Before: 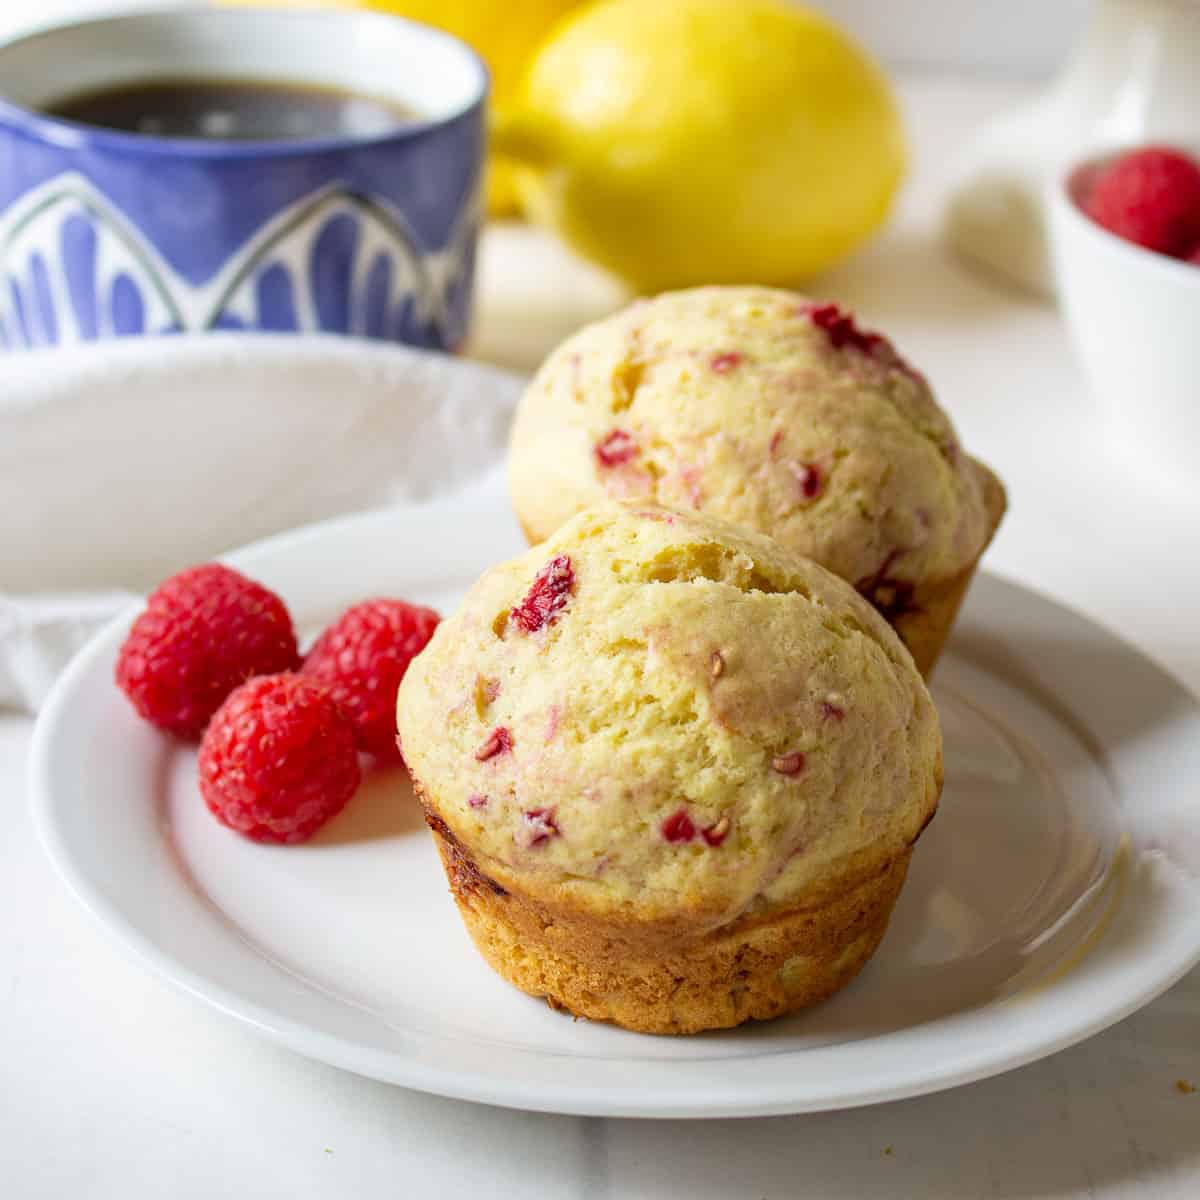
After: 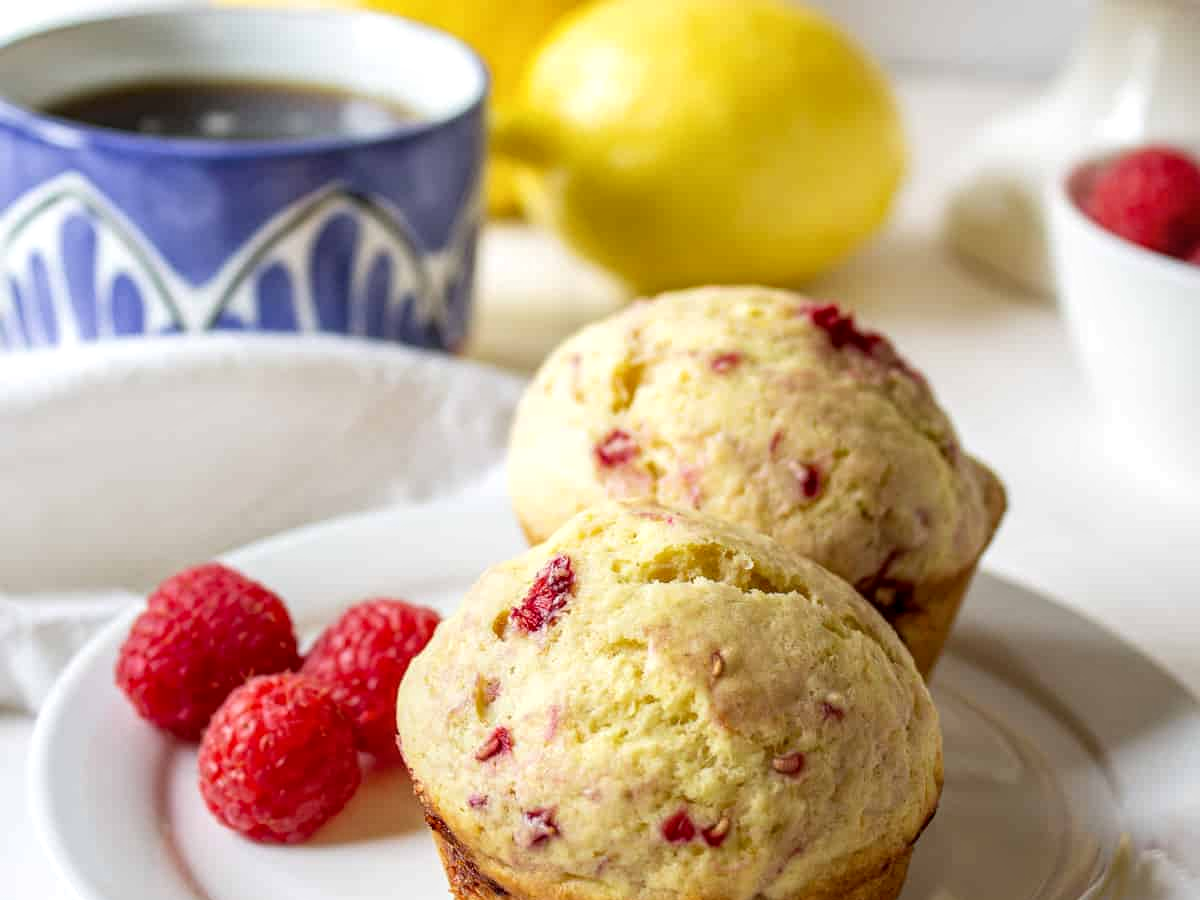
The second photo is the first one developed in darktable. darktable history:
shadows and highlights: shadows -9.72, white point adjustment 1.44, highlights 9.23
local contrast: on, module defaults
crop: bottom 24.987%
